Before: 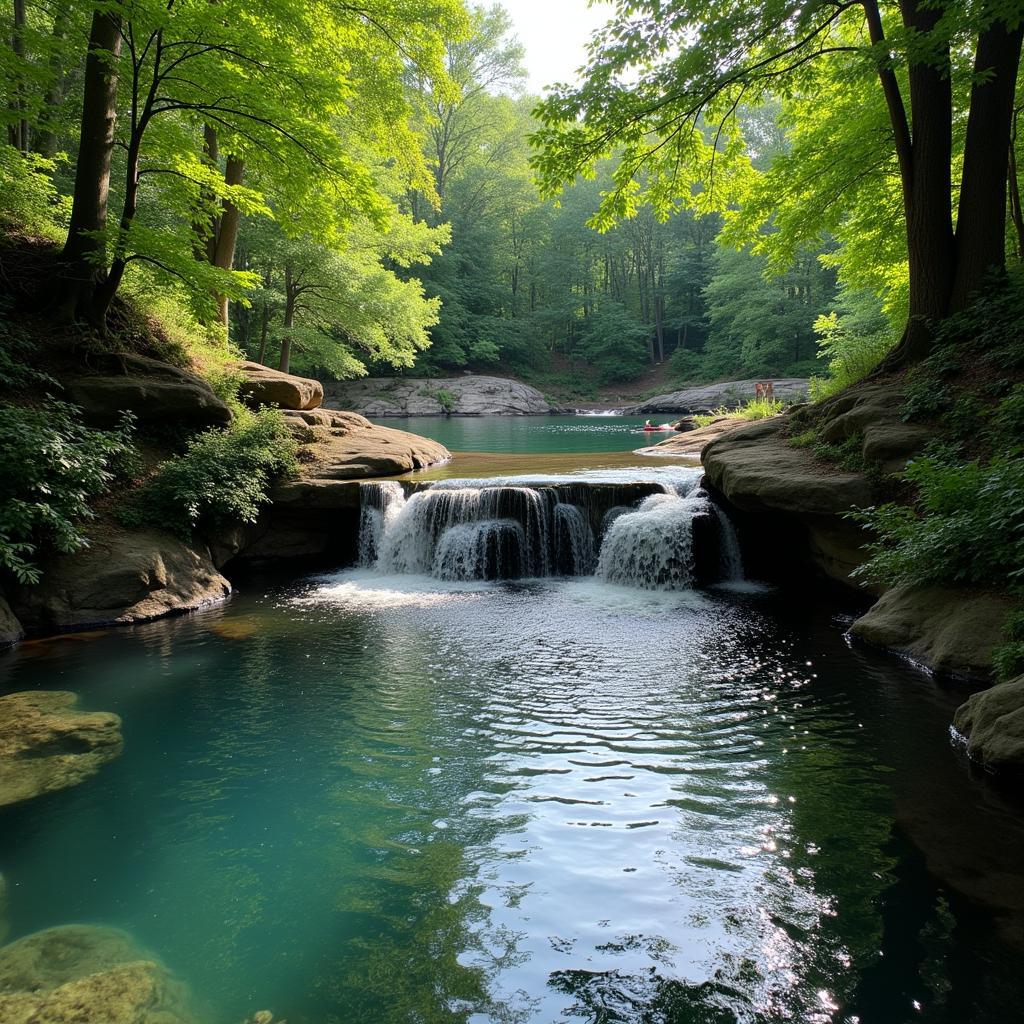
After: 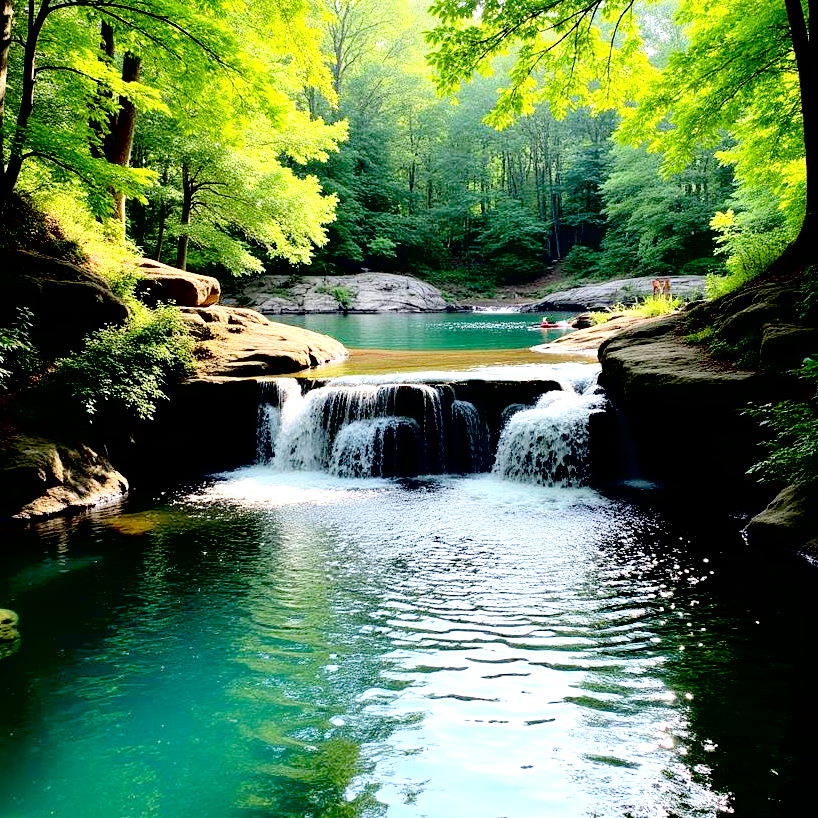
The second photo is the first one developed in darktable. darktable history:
crop and rotate: left 10.071%, top 10.071%, right 10.02%, bottom 10.02%
exposure: black level correction 0.035, exposure 0.9 EV, compensate highlight preservation false
tone curve: curves: ch0 [(0, 0) (0.004, 0.001) (0.133, 0.112) (0.325, 0.362) (0.832, 0.893) (1, 1)], color space Lab, linked channels, preserve colors none
